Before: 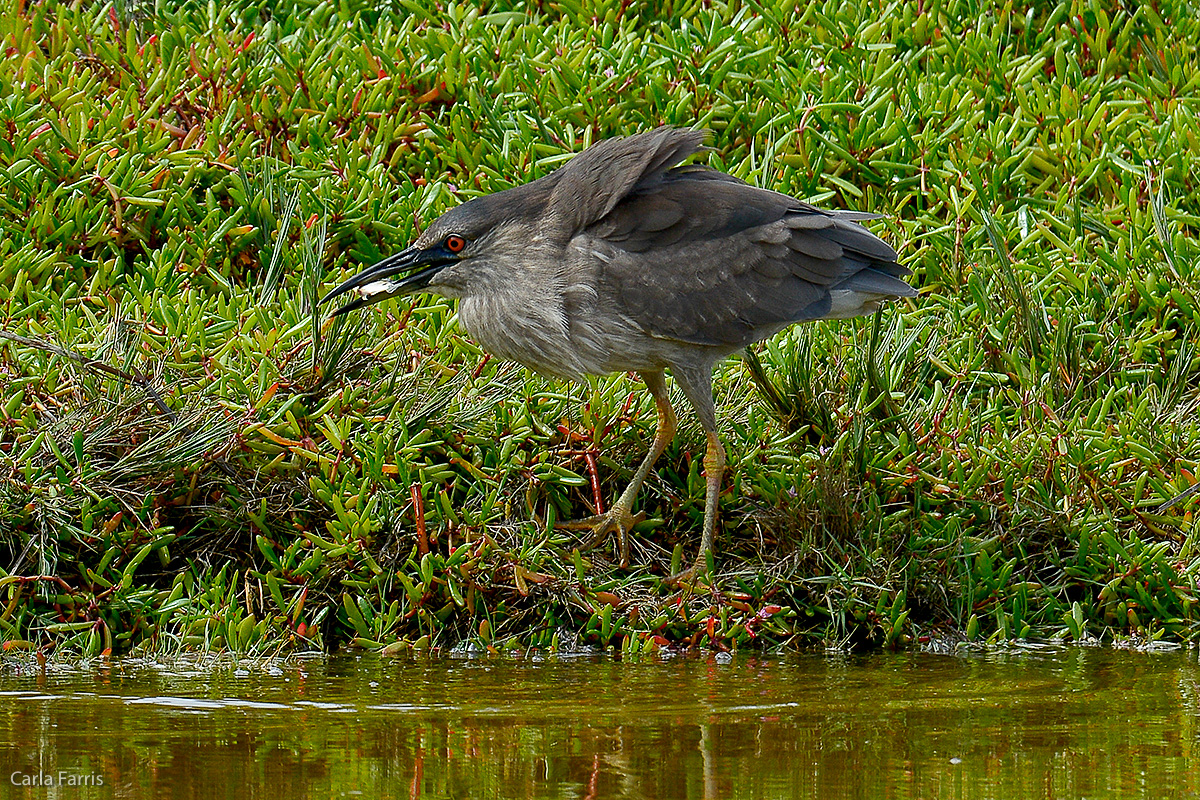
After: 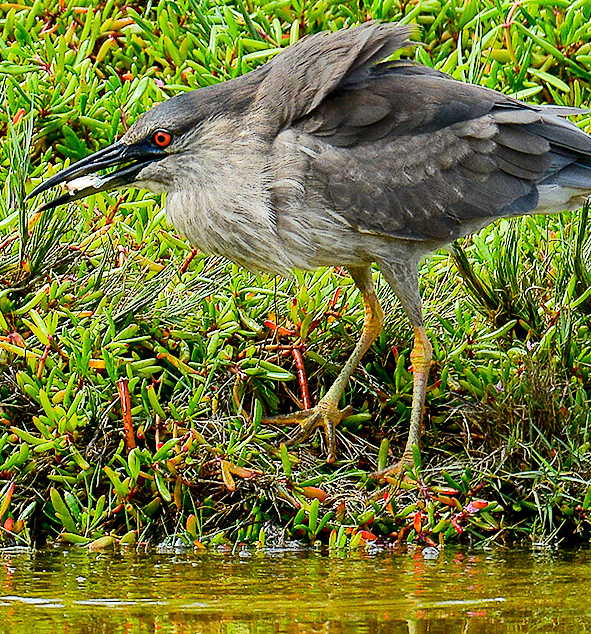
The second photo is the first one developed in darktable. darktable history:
tone equalizer: -7 EV 0.148 EV, -6 EV 0.606 EV, -5 EV 1.12 EV, -4 EV 1.3 EV, -3 EV 1.15 EV, -2 EV 0.6 EV, -1 EV 0.155 EV, edges refinement/feathering 500, mask exposure compensation -1.57 EV, preserve details no
crop and rotate: angle 0.017°, left 24.45%, top 13.164%, right 26.228%, bottom 7.533%
